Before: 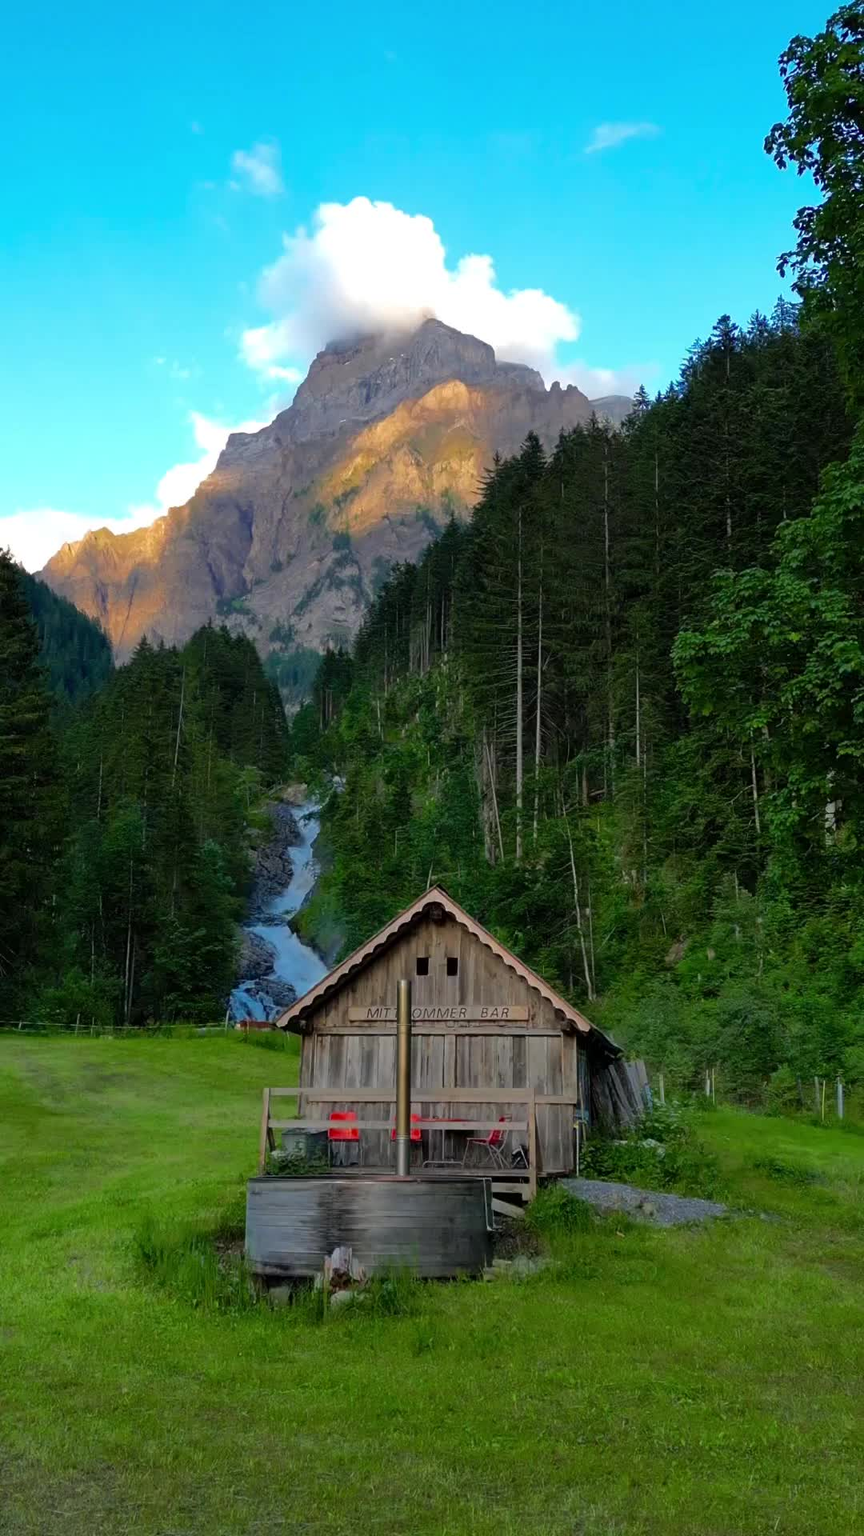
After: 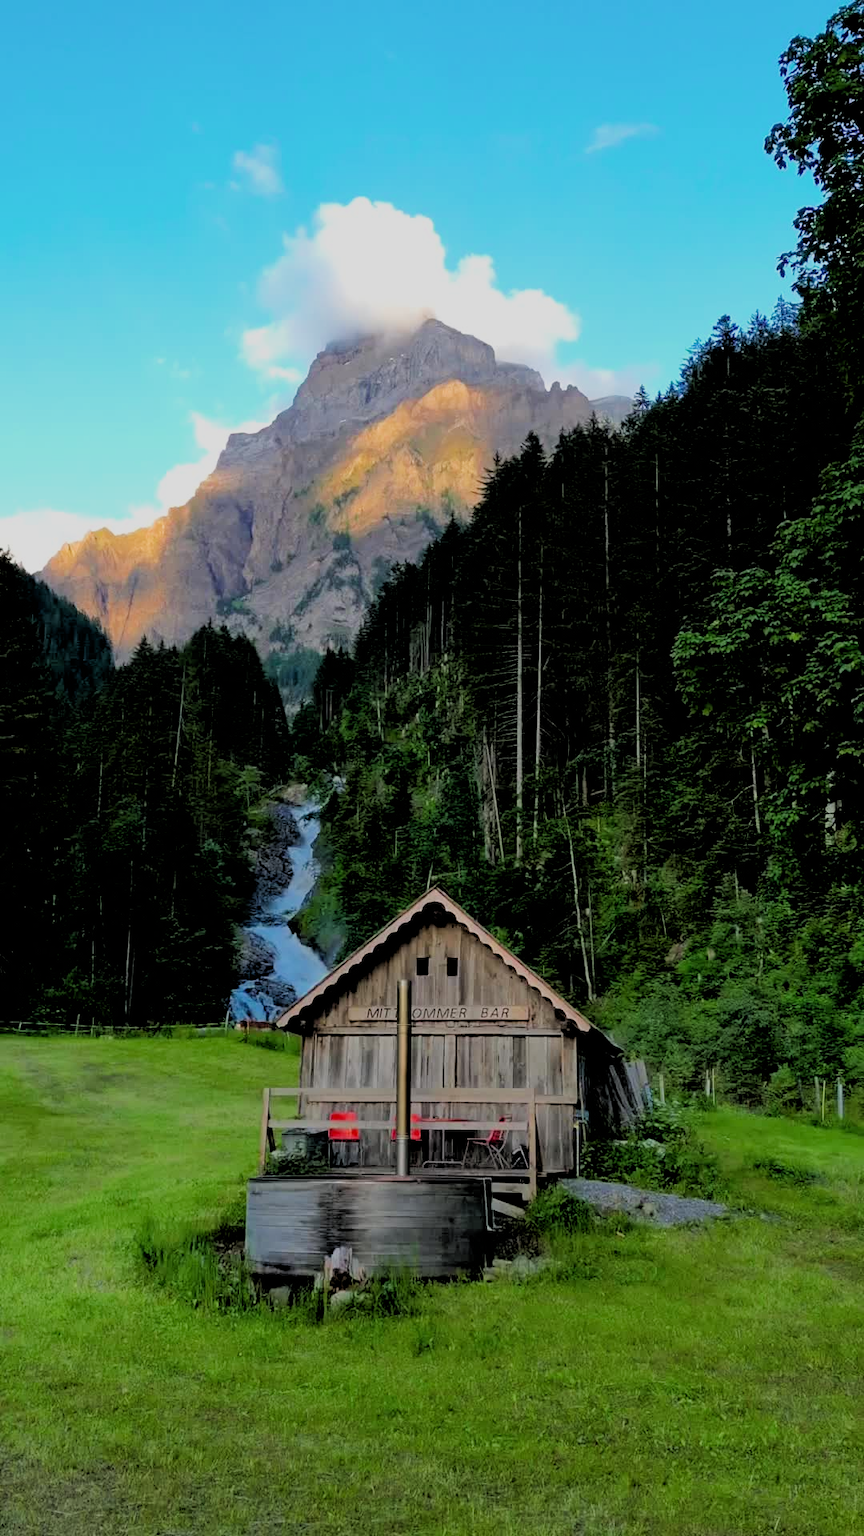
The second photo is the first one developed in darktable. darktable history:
filmic rgb: black relative exposure -5 EV, hardness 2.88, contrast 1.3
rgb levels: preserve colors sum RGB, levels [[0.038, 0.433, 0.934], [0, 0.5, 1], [0, 0.5, 1]]
